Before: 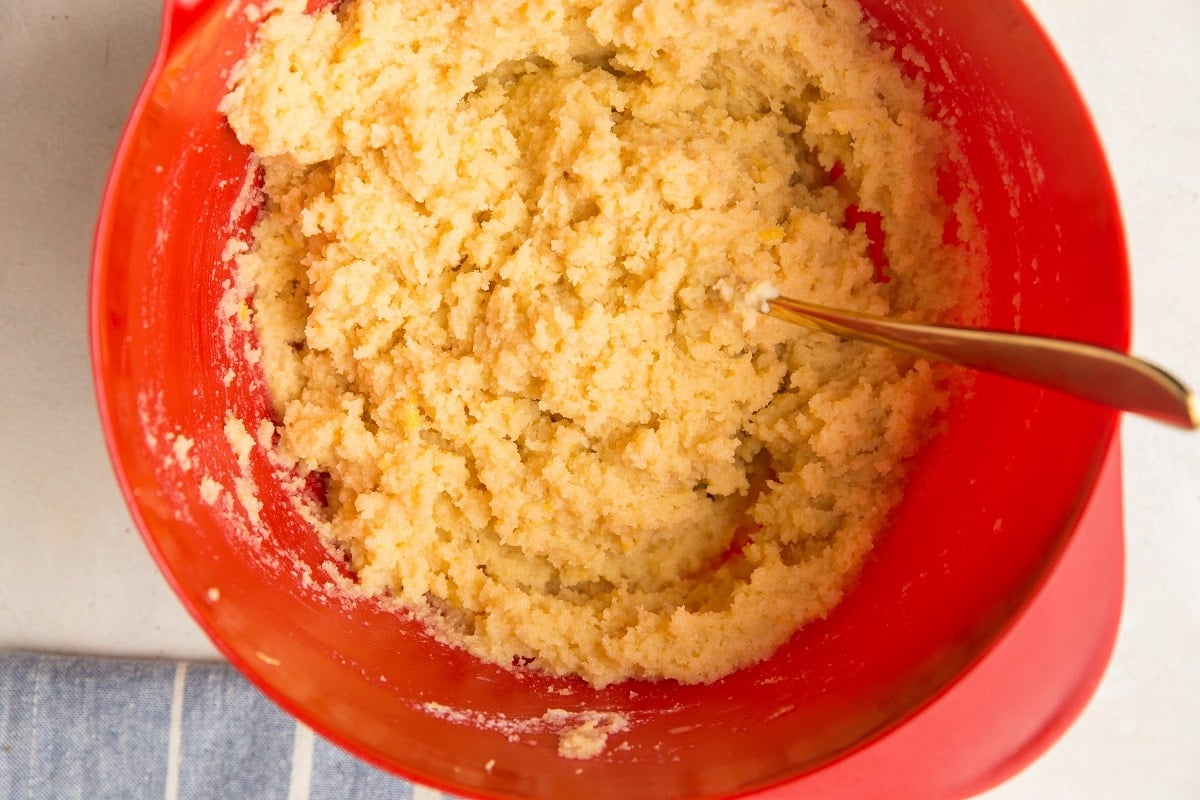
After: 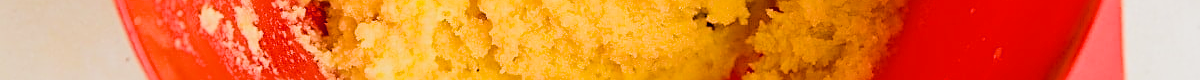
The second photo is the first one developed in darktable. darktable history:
filmic rgb: black relative exposure -7.65 EV, white relative exposure 4.56 EV, hardness 3.61
crop and rotate: top 59.084%, bottom 30.916%
exposure: exposure 0.74 EV, compensate highlight preservation false
tone equalizer: on, module defaults
color balance rgb: linear chroma grading › global chroma 15%, perceptual saturation grading › global saturation 30%
sharpen: radius 2.584, amount 0.688
